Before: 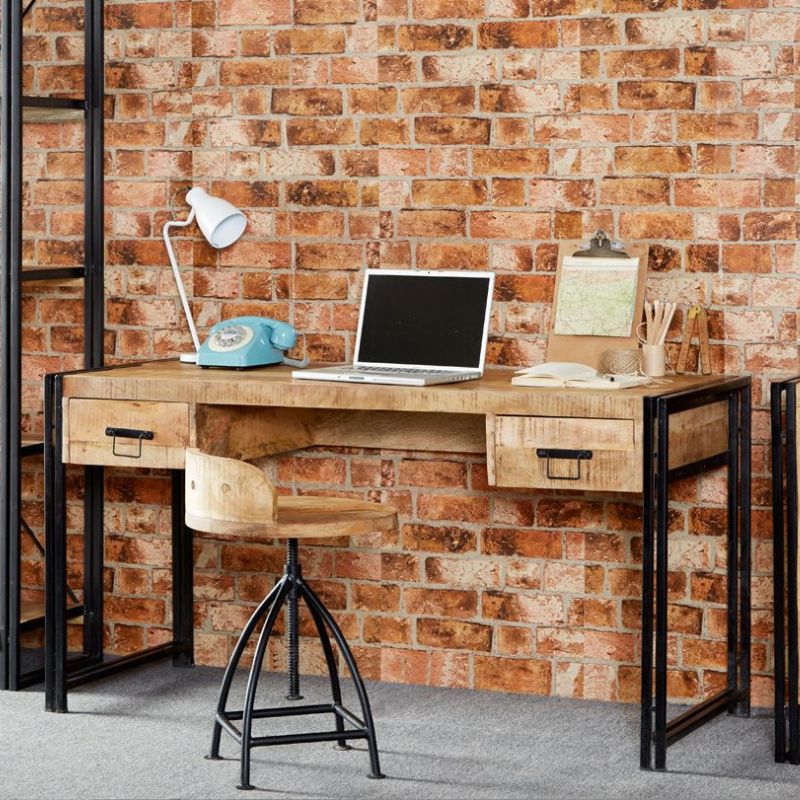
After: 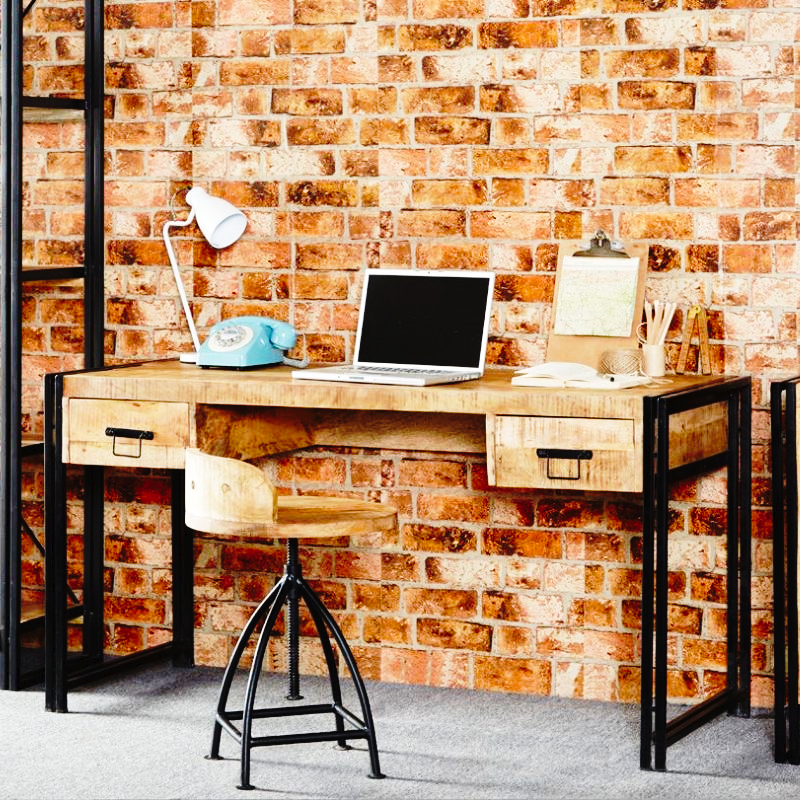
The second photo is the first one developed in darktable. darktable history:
base curve: curves: ch0 [(0, 0) (0.04, 0.03) (0.133, 0.232) (0.448, 0.748) (0.843, 0.968) (1, 1)], preserve colors none
tone curve: curves: ch0 [(0, 0) (0.003, 0.019) (0.011, 0.022) (0.025, 0.027) (0.044, 0.037) (0.069, 0.049) (0.1, 0.066) (0.136, 0.091) (0.177, 0.125) (0.224, 0.159) (0.277, 0.206) (0.335, 0.266) (0.399, 0.332) (0.468, 0.411) (0.543, 0.492) (0.623, 0.577) (0.709, 0.668) (0.801, 0.767) (0.898, 0.869) (1, 1)], preserve colors none
